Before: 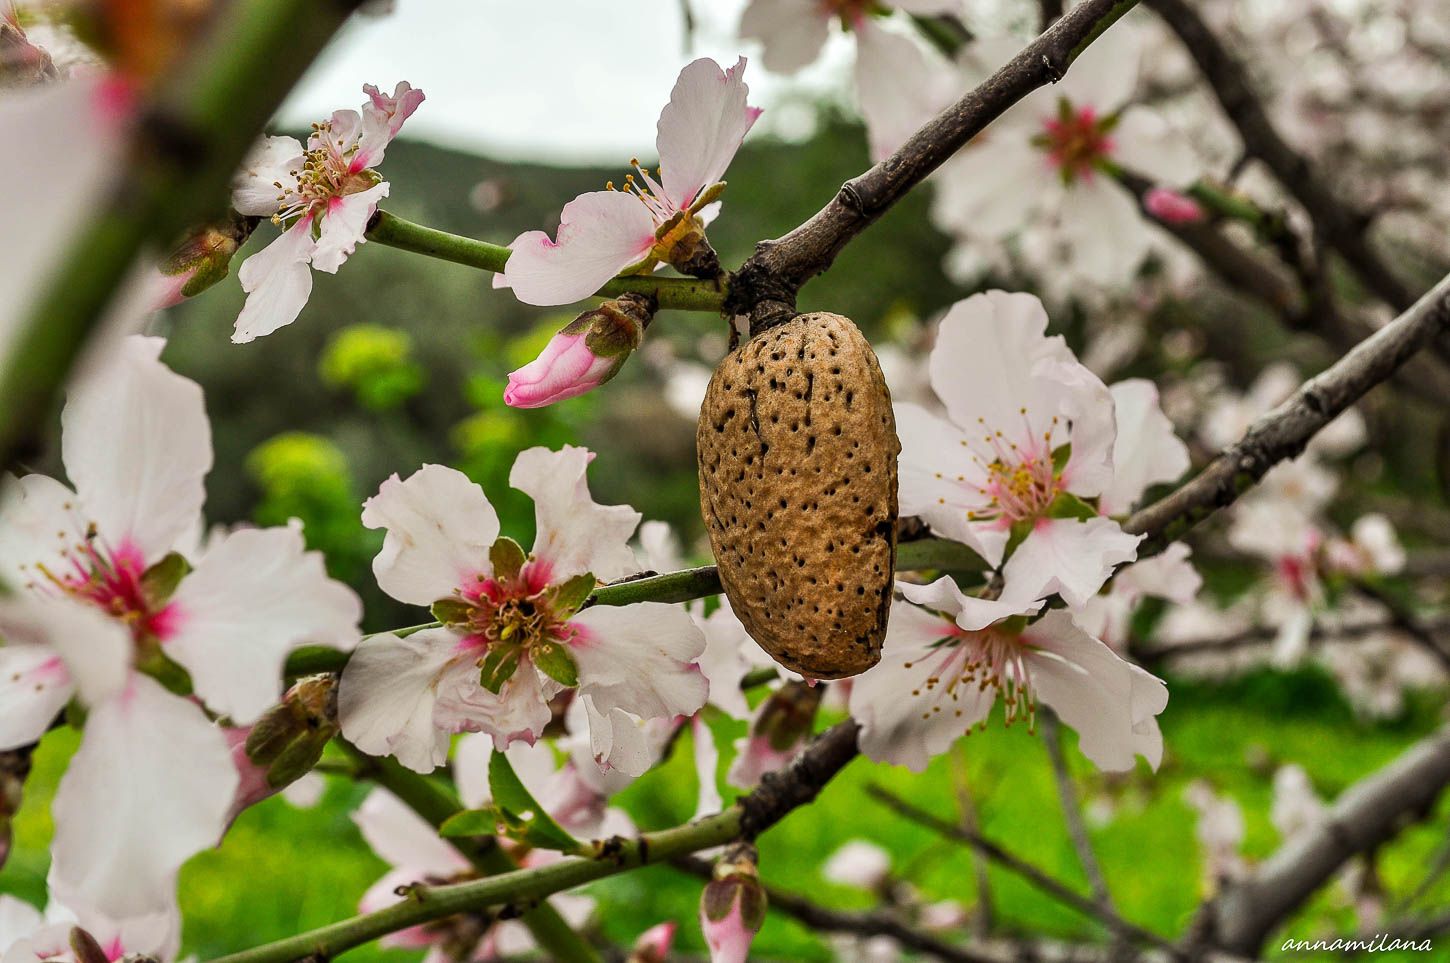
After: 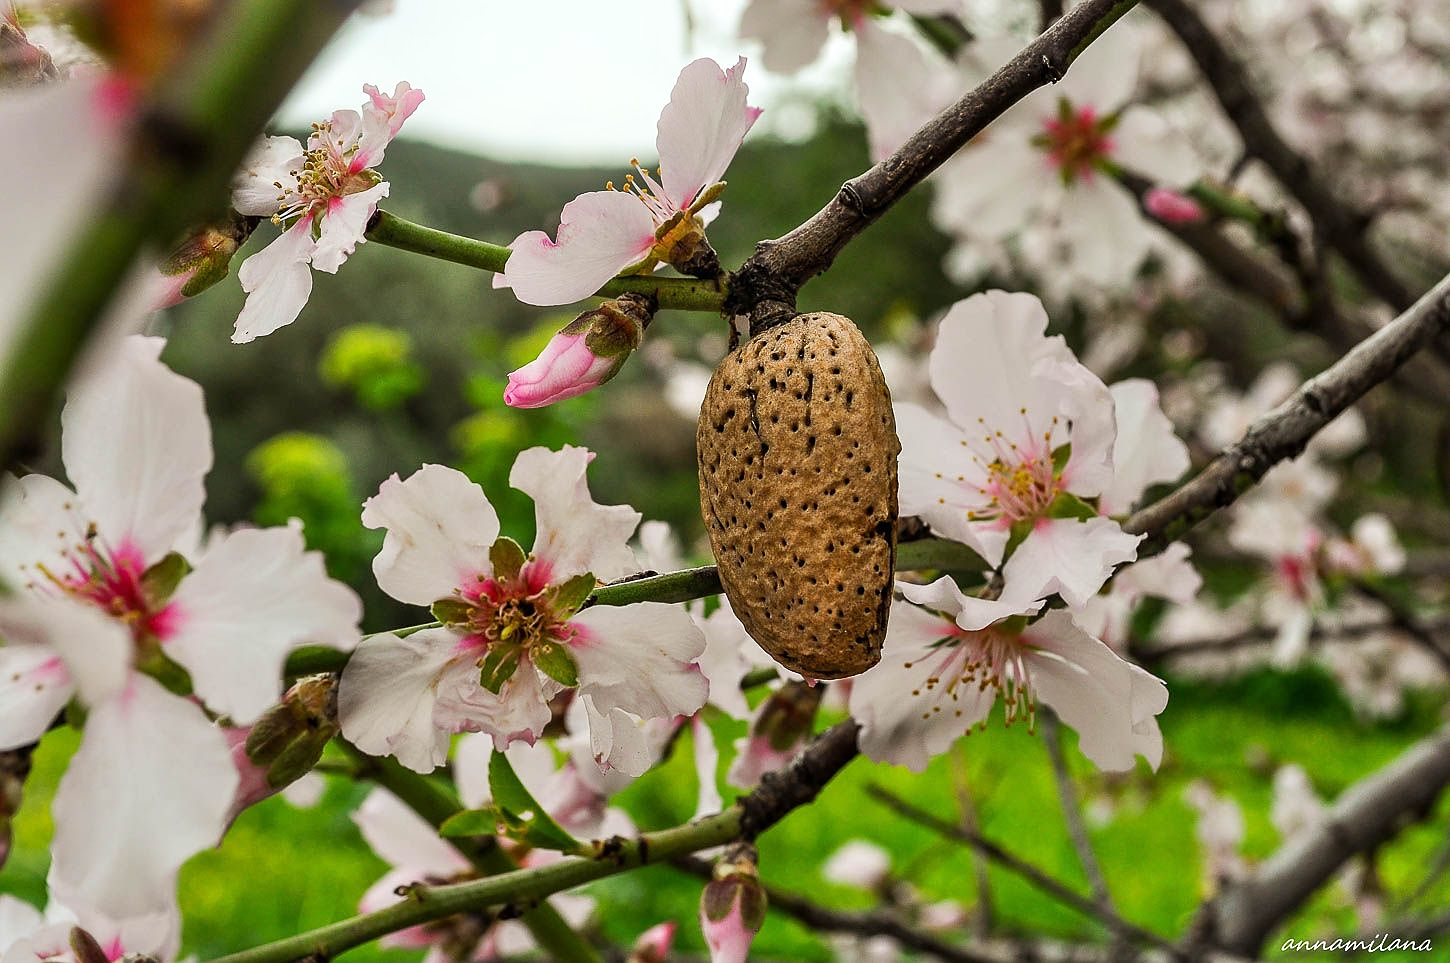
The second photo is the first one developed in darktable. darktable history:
bloom: size 9%, threshold 100%, strength 7%
sharpen: radius 0.969, amount 0.604
